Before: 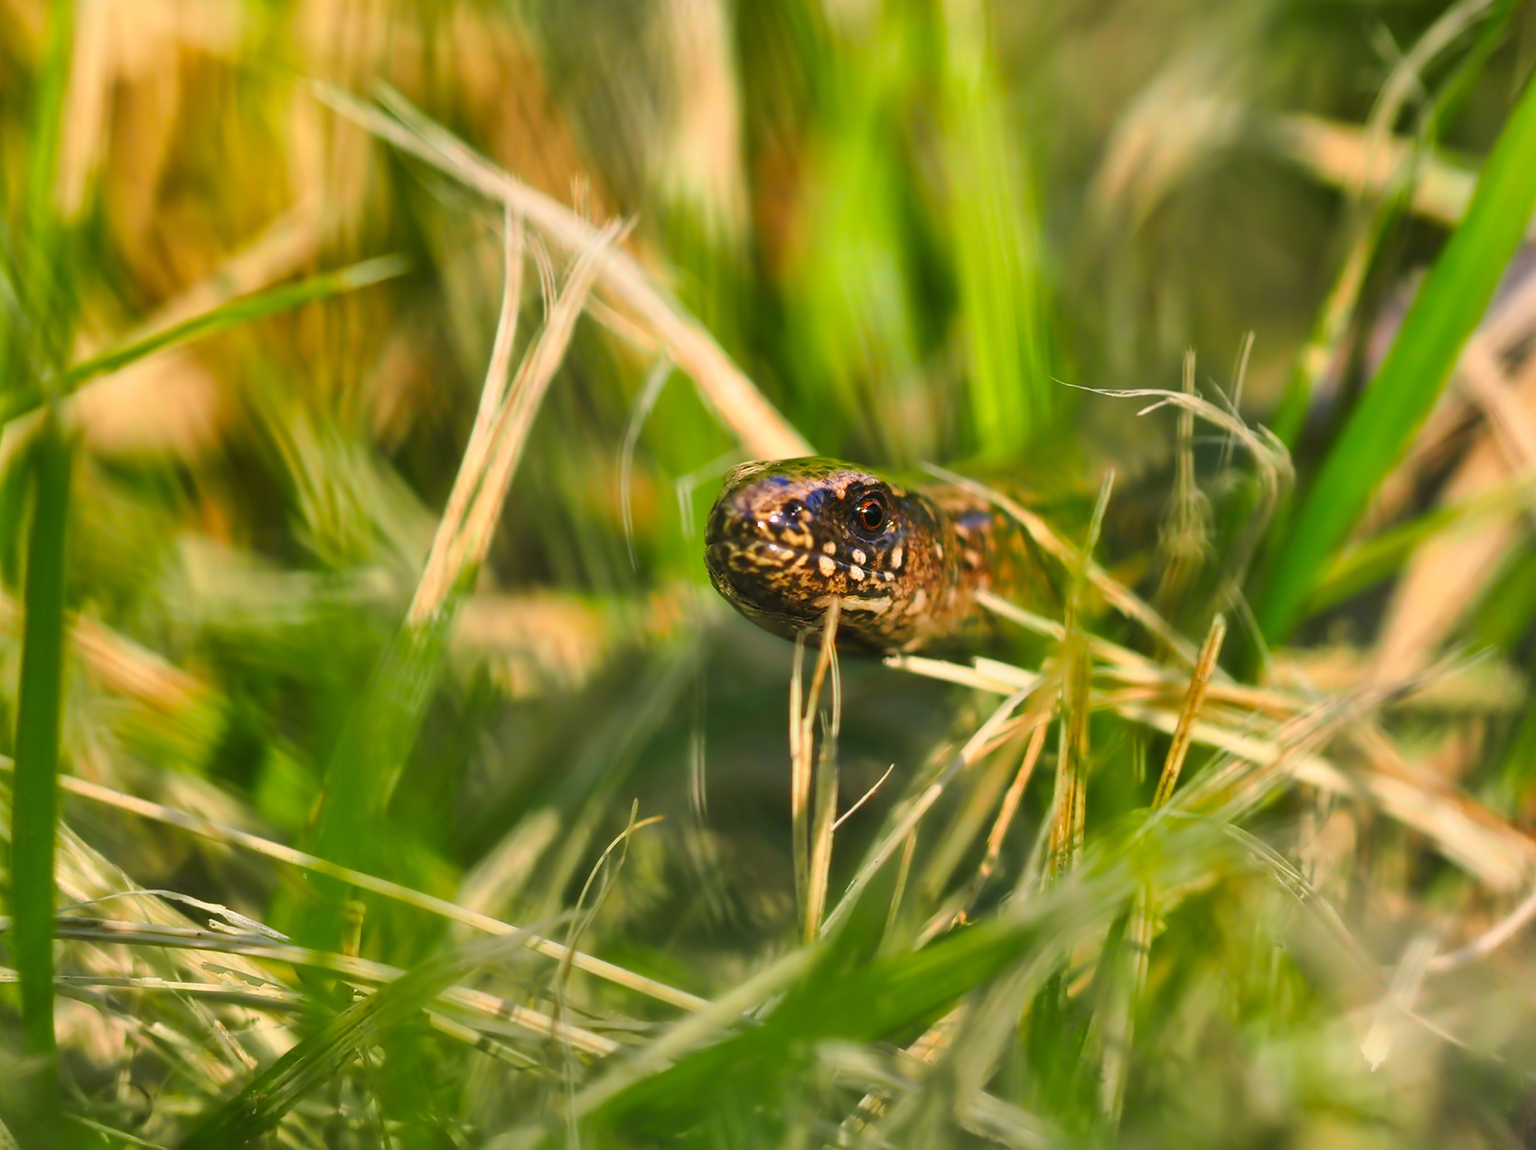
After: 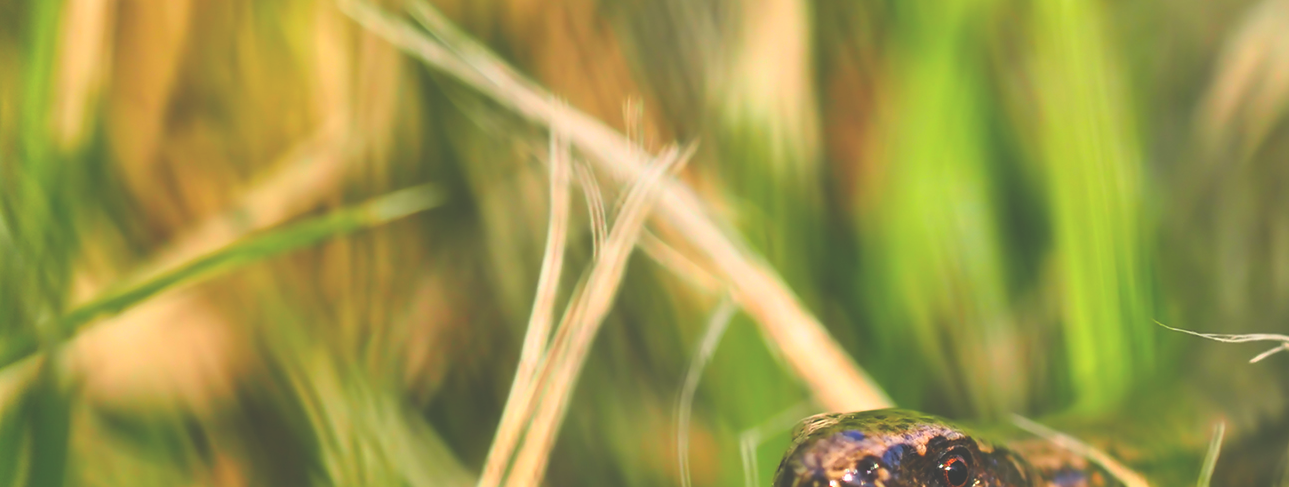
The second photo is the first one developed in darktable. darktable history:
crop: left 0.558%, top 7.634%, right 23.57%, bottom 54.041%
exposure: black level correction -0.04, exposure 0.061 EV, compensate highlight preservation false
color balance rgb: perceptual saturation grading › global saturation 0.435%
